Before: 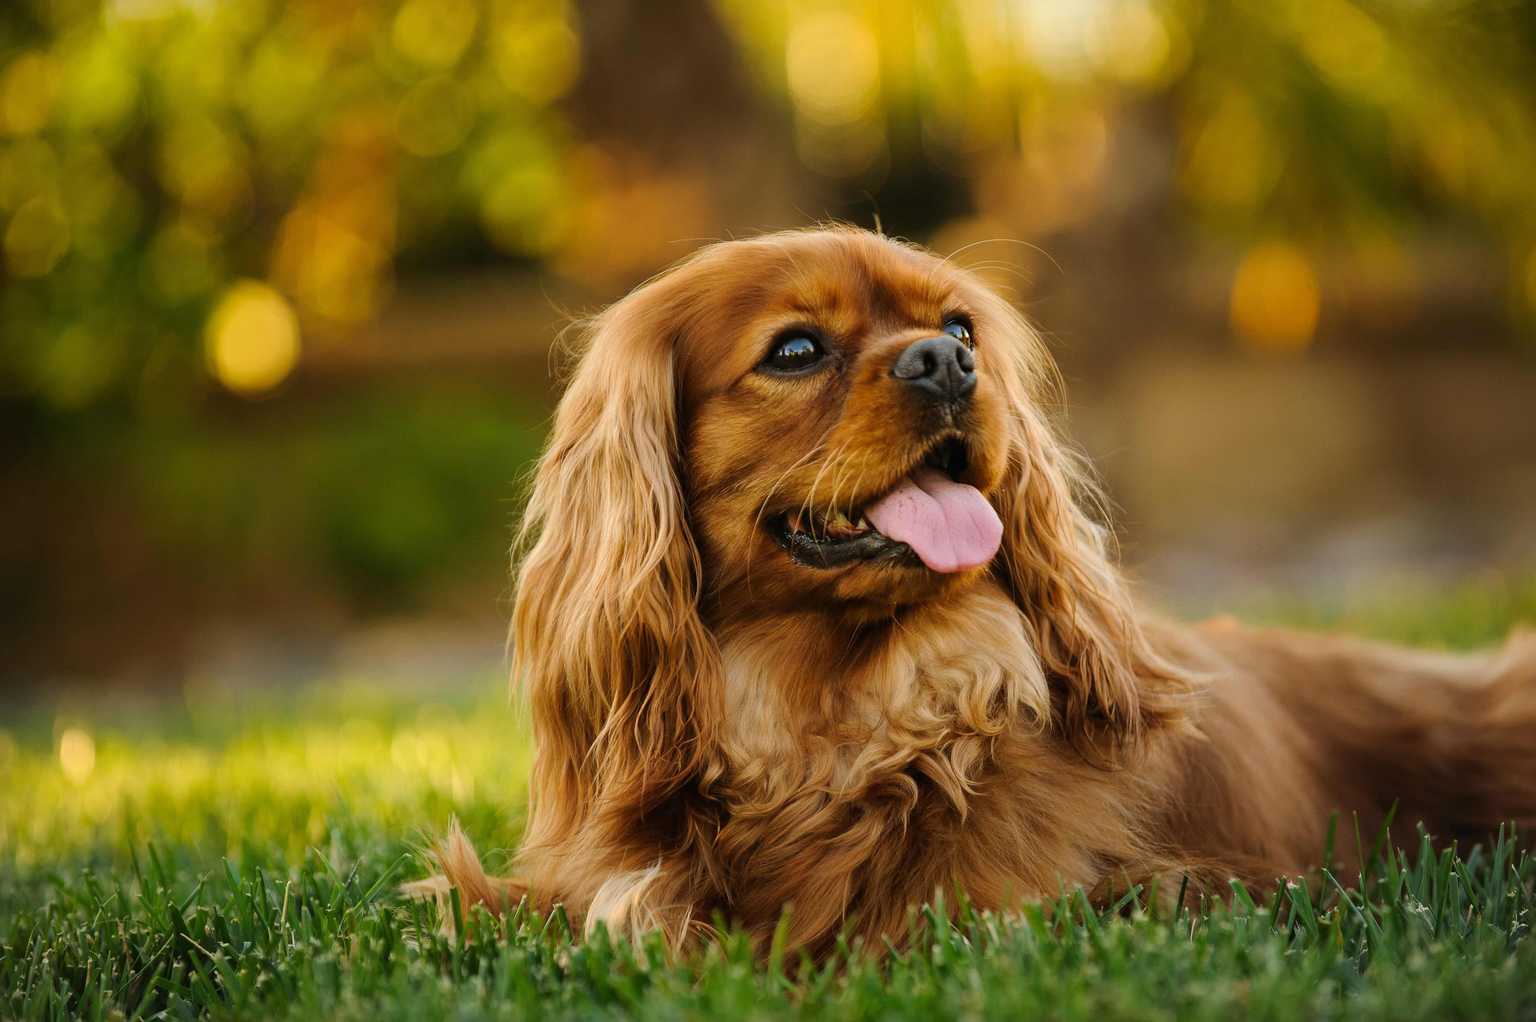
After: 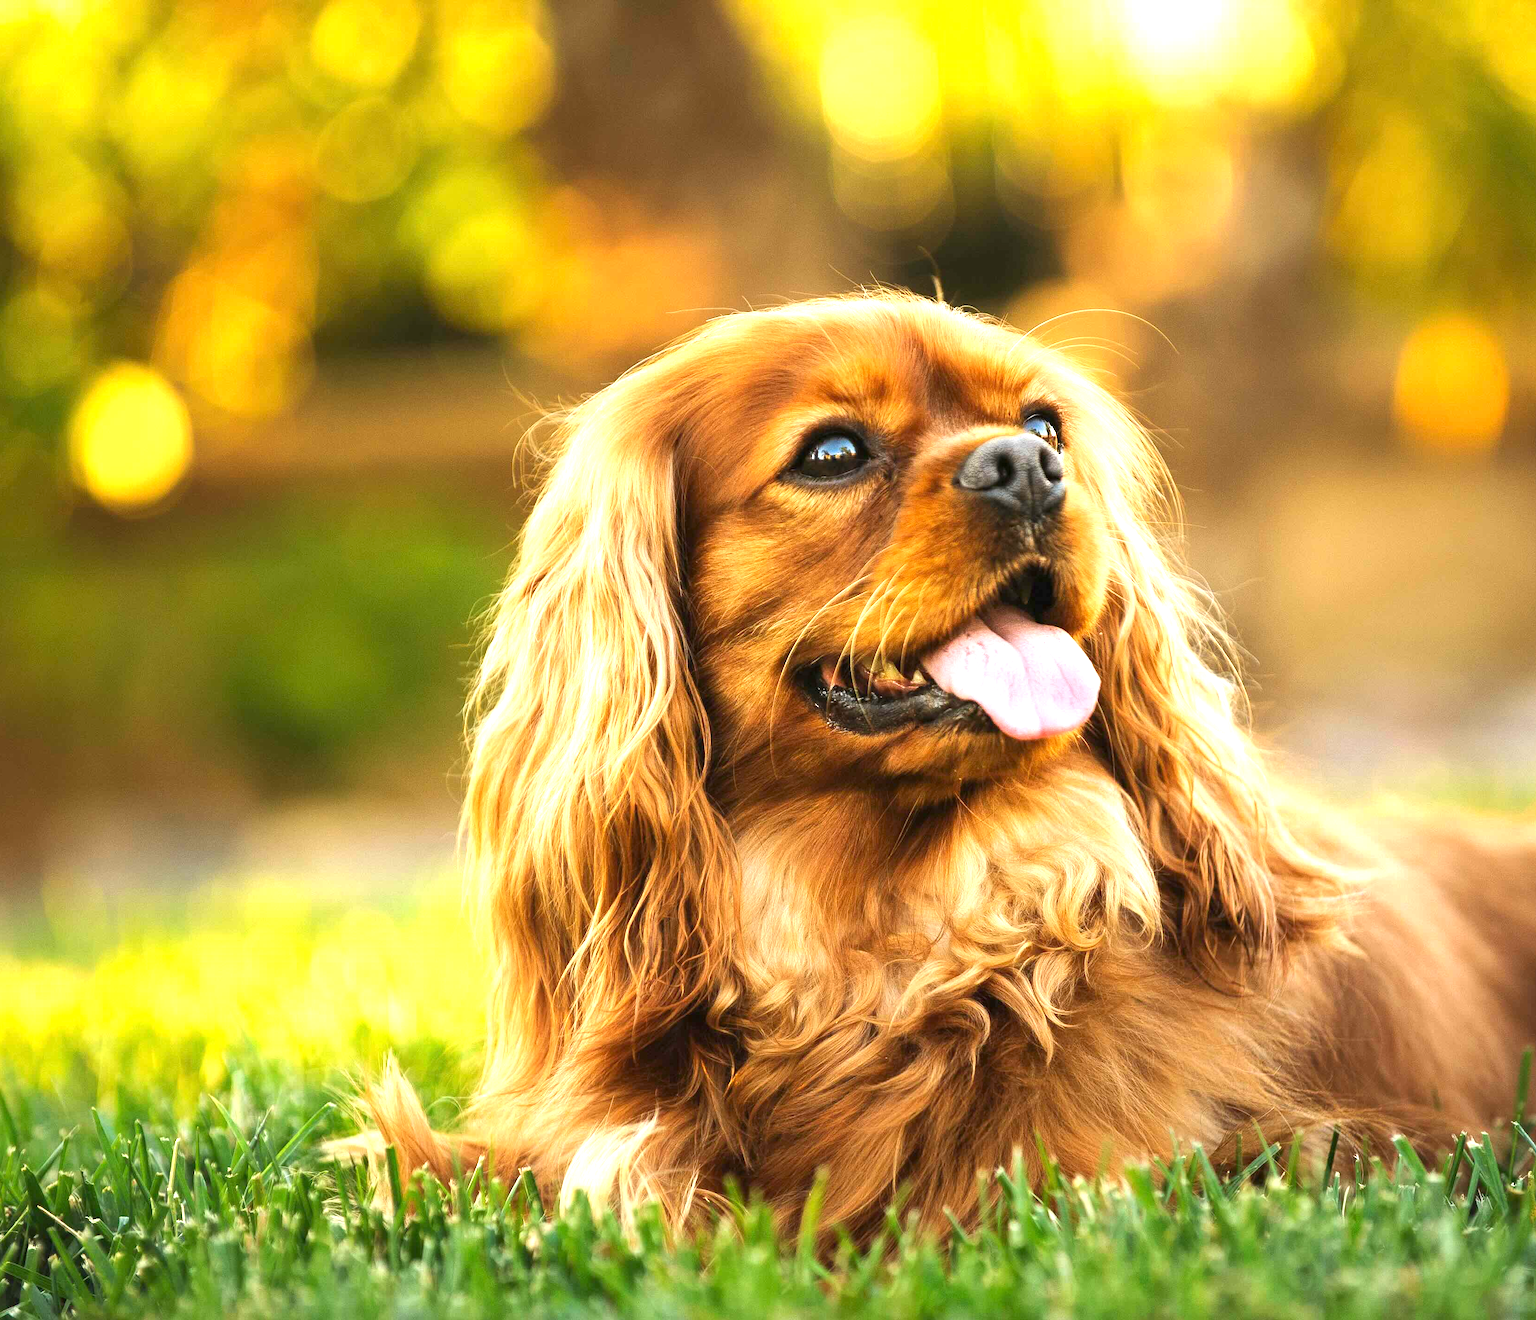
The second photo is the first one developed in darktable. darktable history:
exposure: exposure 1.492 EV, compensate exposure bias true, compensate highlight preservation false
crop: left 9.89%, right 12.686%
